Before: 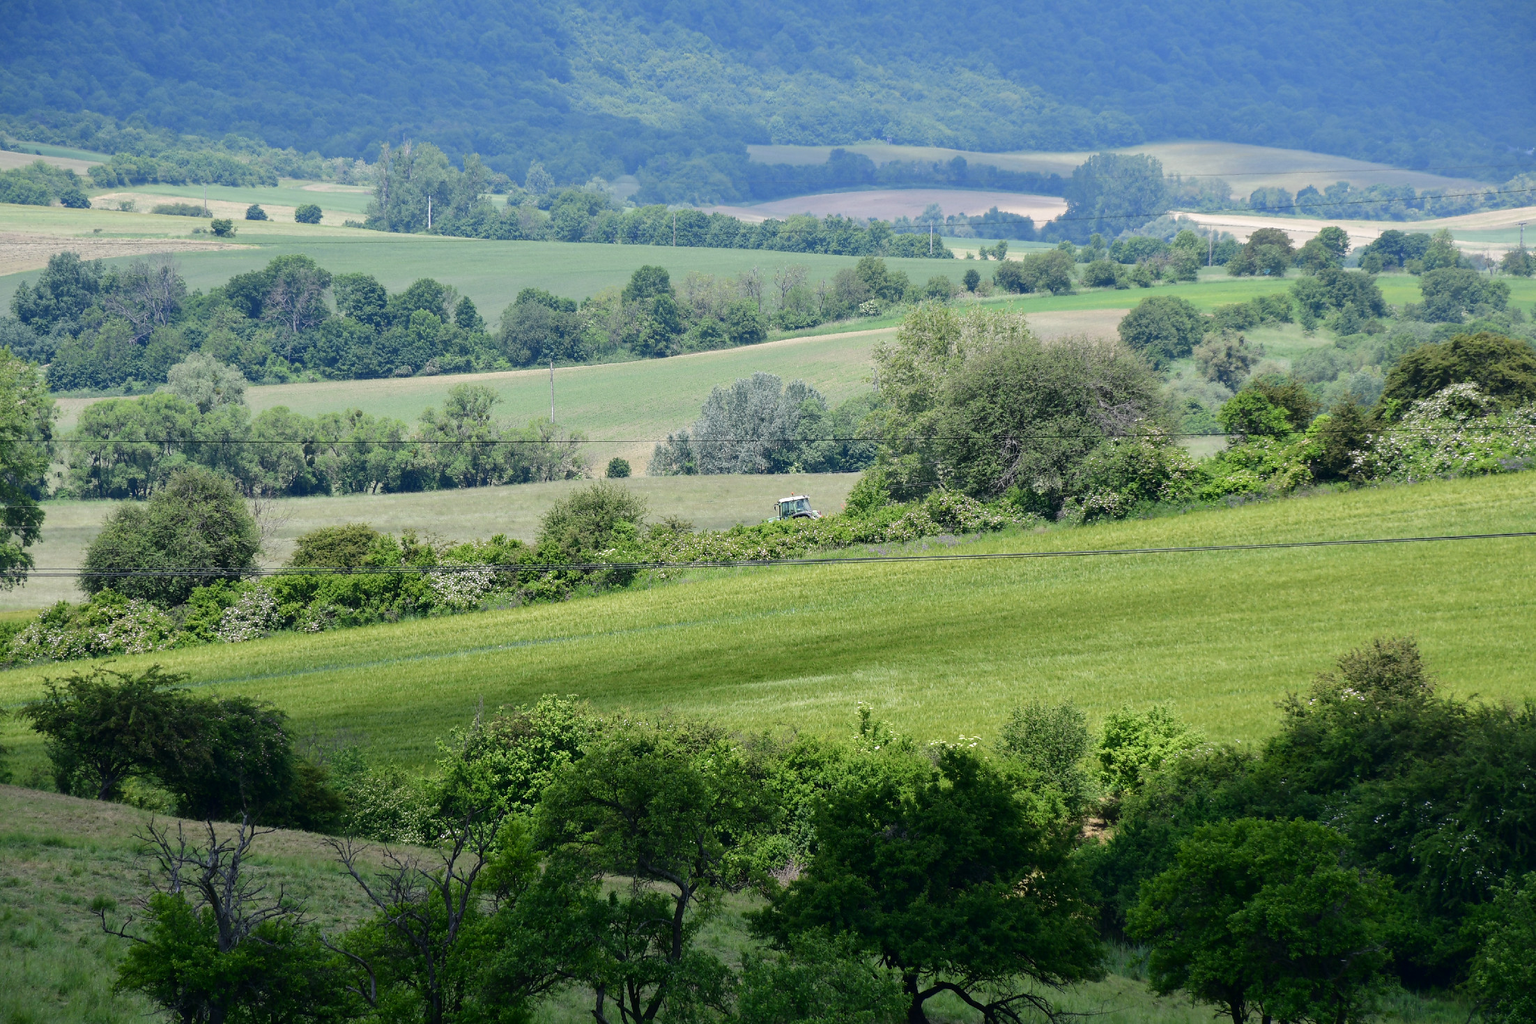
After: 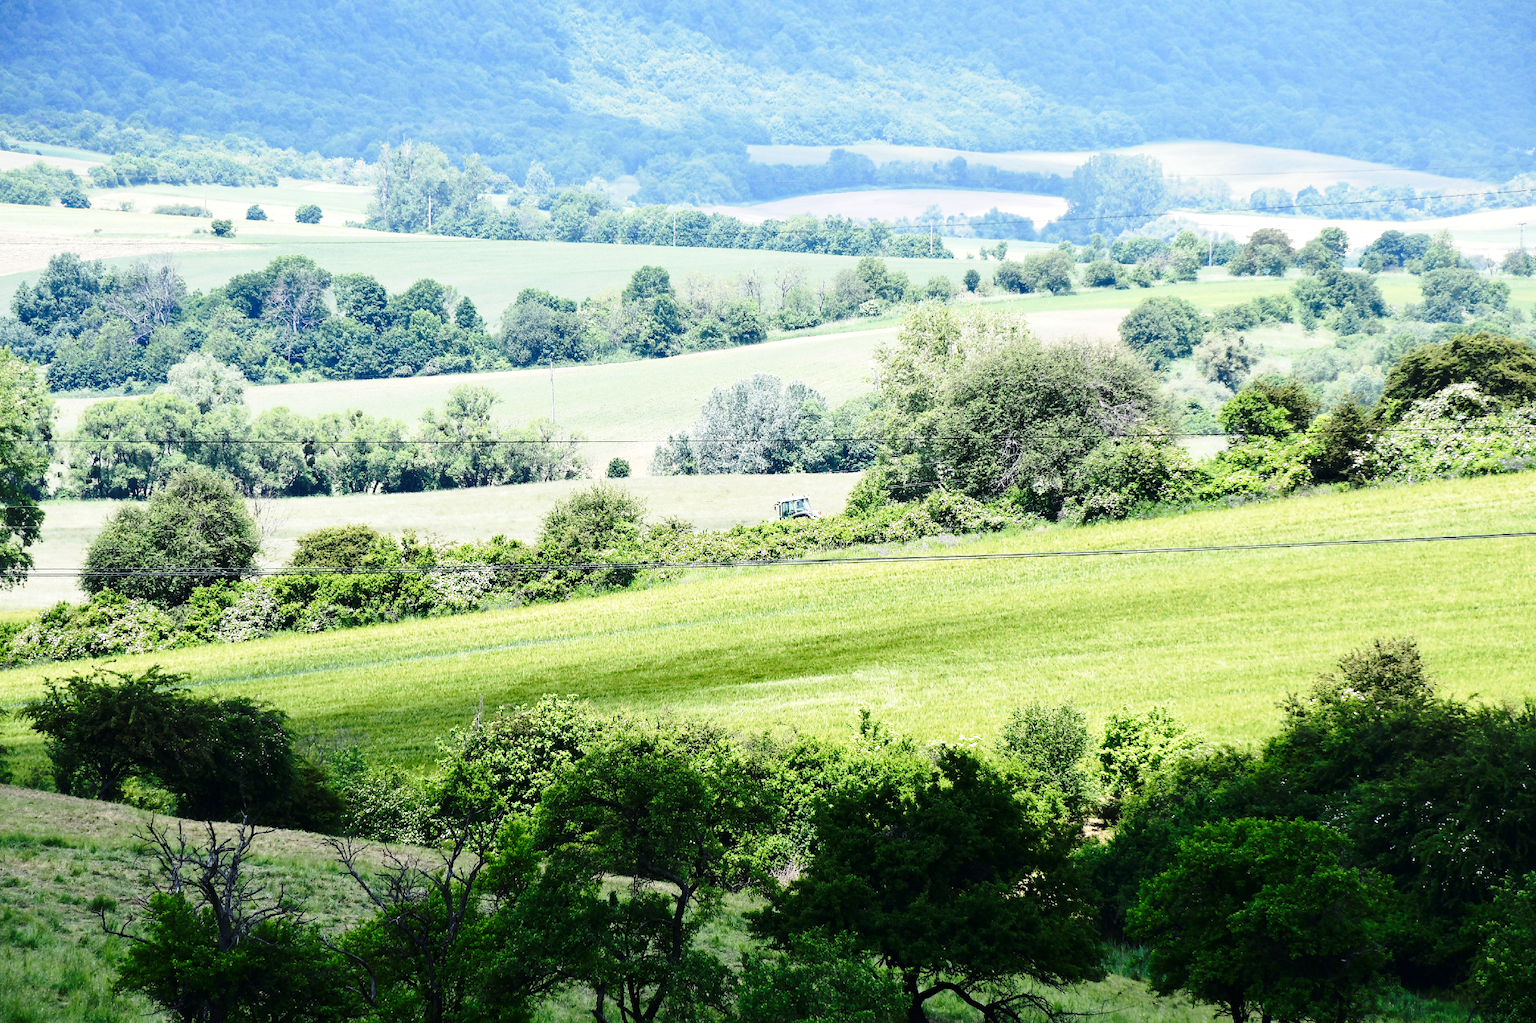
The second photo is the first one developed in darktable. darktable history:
base curve: curves: ch0 [(0, 0) (0.028, 0.03) (0.121, 0.232) (0.46, 0.748) (0.859, 0.968) (1, 1)], preserve colors none
tone equalizer: -8 EV -0.75 EV, -7 EV -0.7 EV, -6 EV -0.6 EV, -5 EV -0.4 EV, -3 EV 0.4 EV, -2 EV 0.6 EV, -1 EV 0.7 EV, +0 EV 0.75 EV, edges refinement/feathering 500, mask exposure compensation -1.57 EV, preserve details no
